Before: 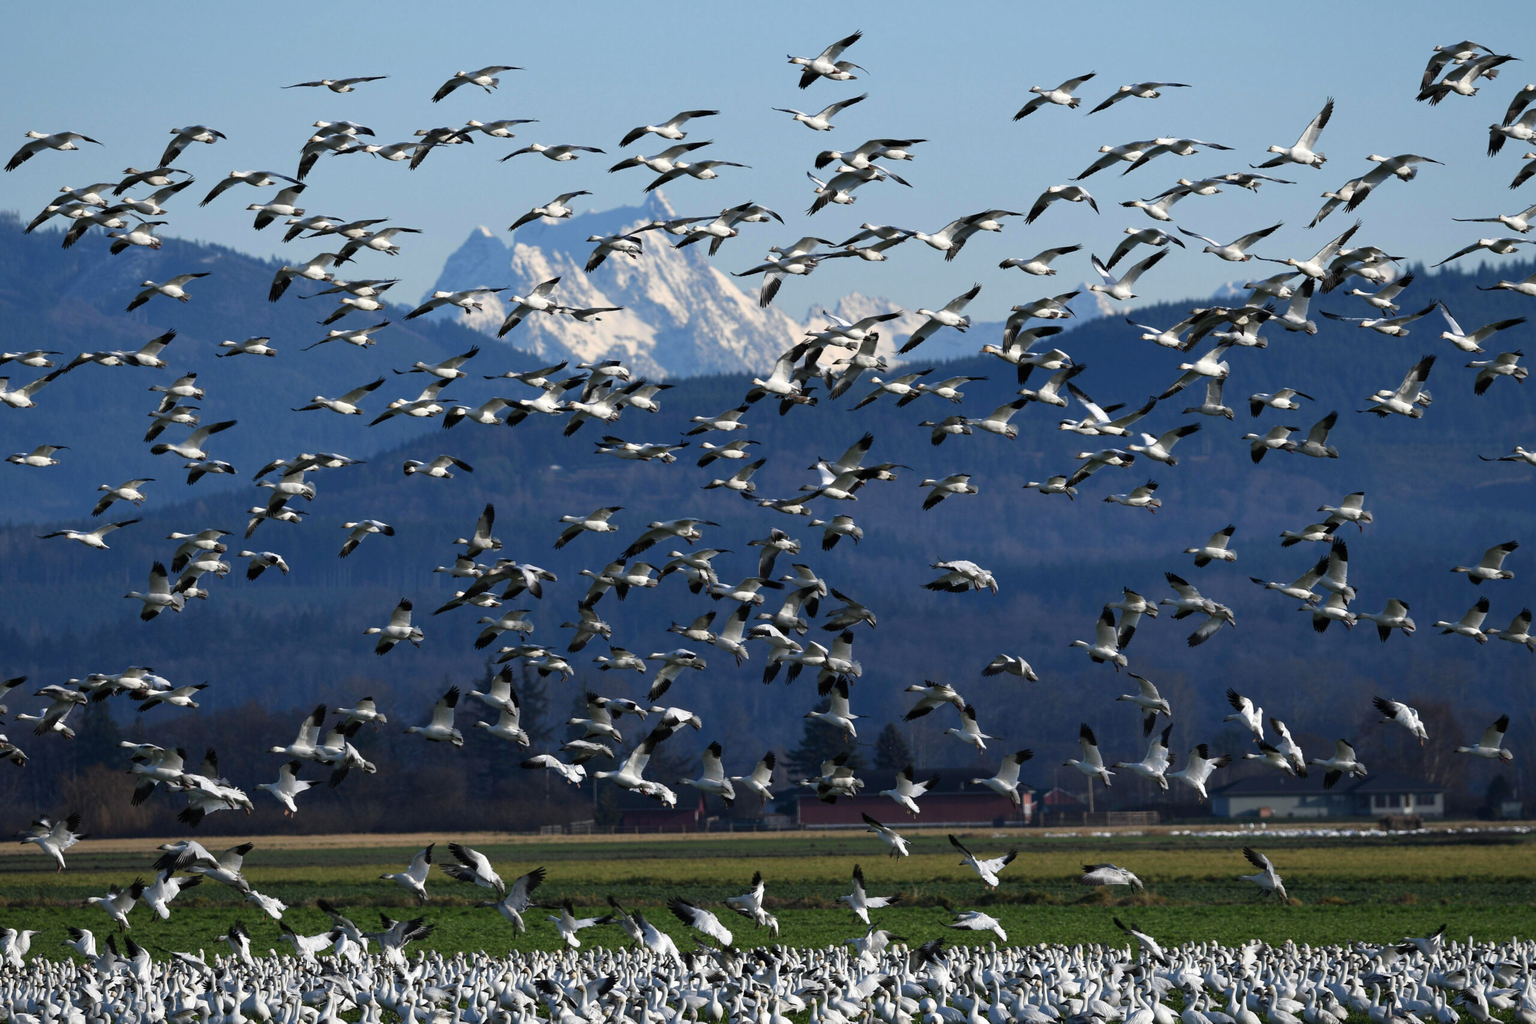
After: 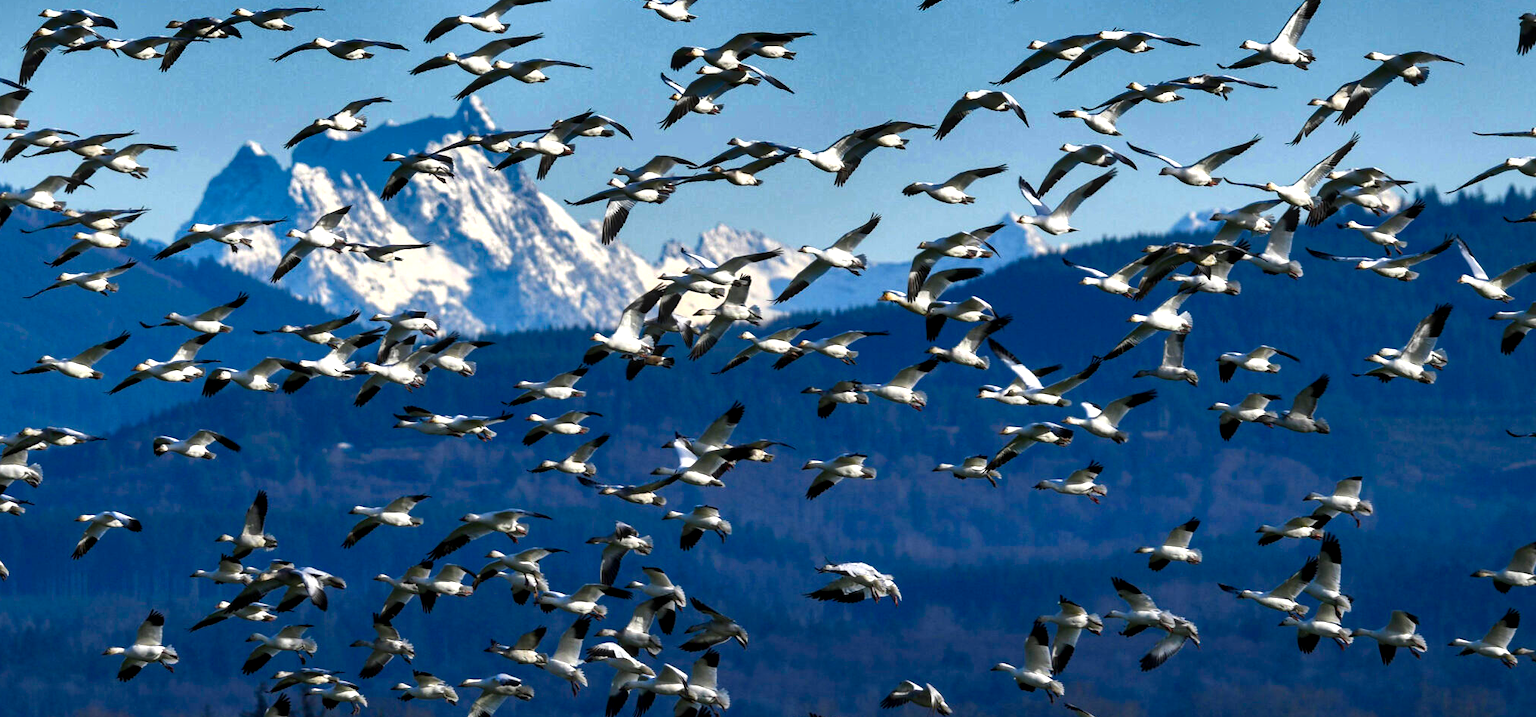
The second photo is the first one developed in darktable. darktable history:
crop: left 18.38%, top 11.092%, right 2.134%, bottom 33.217%
shadows and highlights: shadows 20.91, highlights -82.73, soften with gaussian
local contrast: on, module defaults
white balance: red 1, blue 1
levels: levels [0, 0.492, 0.984]
color balance rgb: linear chroma grading › global chroma 9%, perceptual saturation grading › global saturation 36%, perceptual saturation grading › shadows 35%, perceptual brilliance grading › global brilliance 15%, perceptual brilliance grading › shadows -35%, global vibrance 15%
